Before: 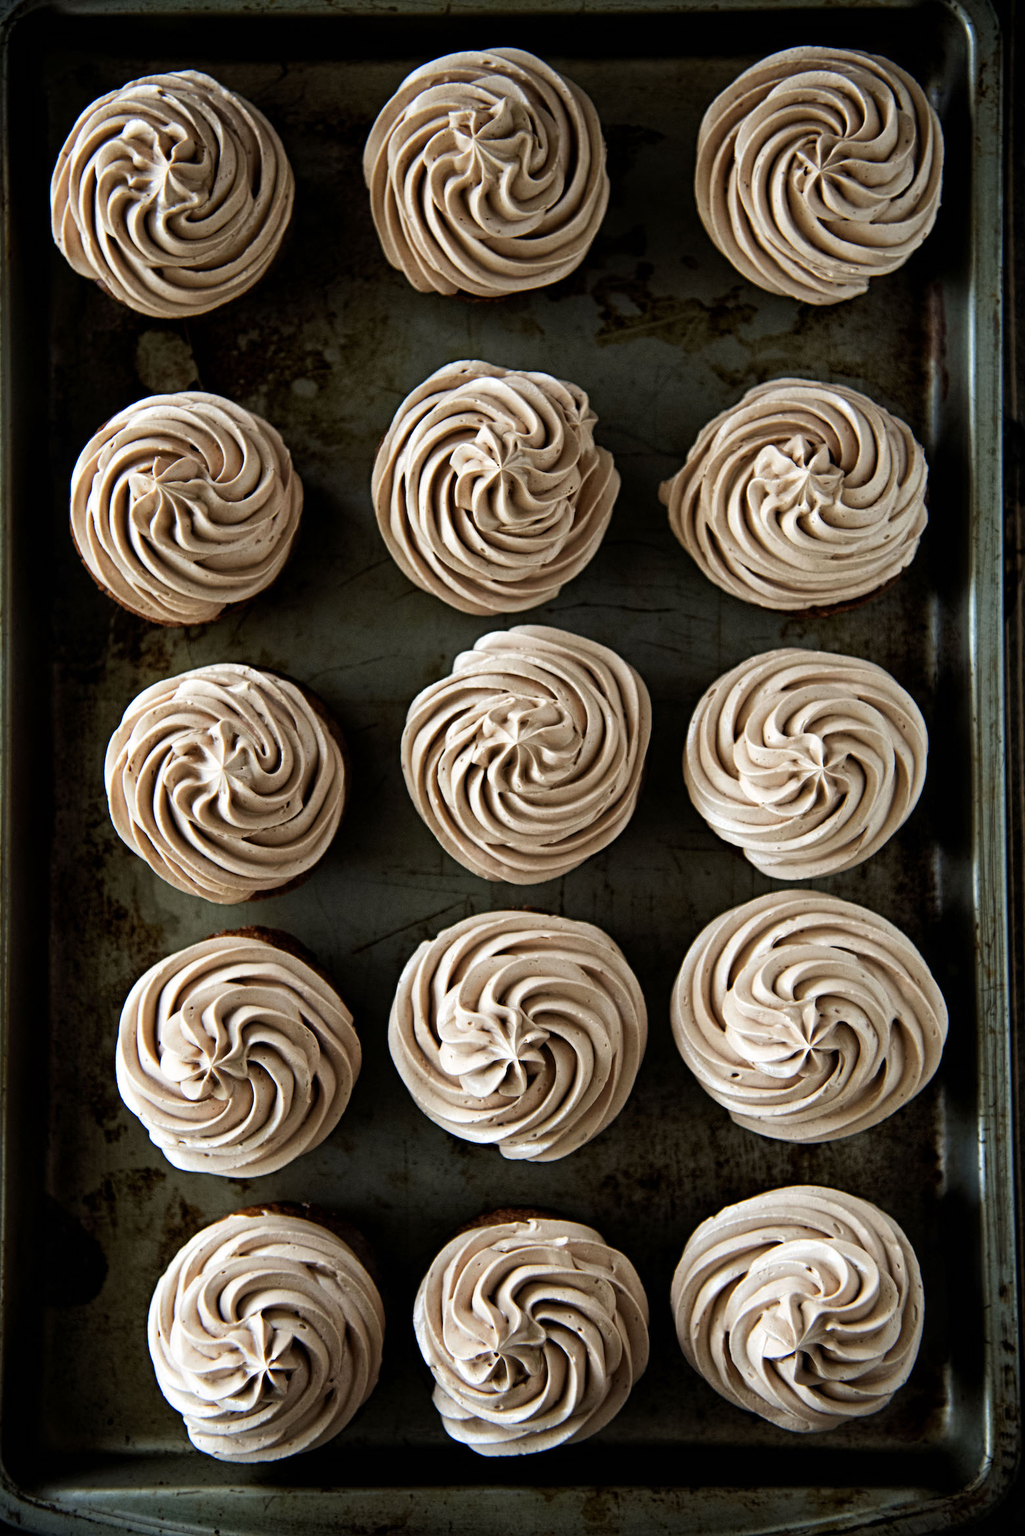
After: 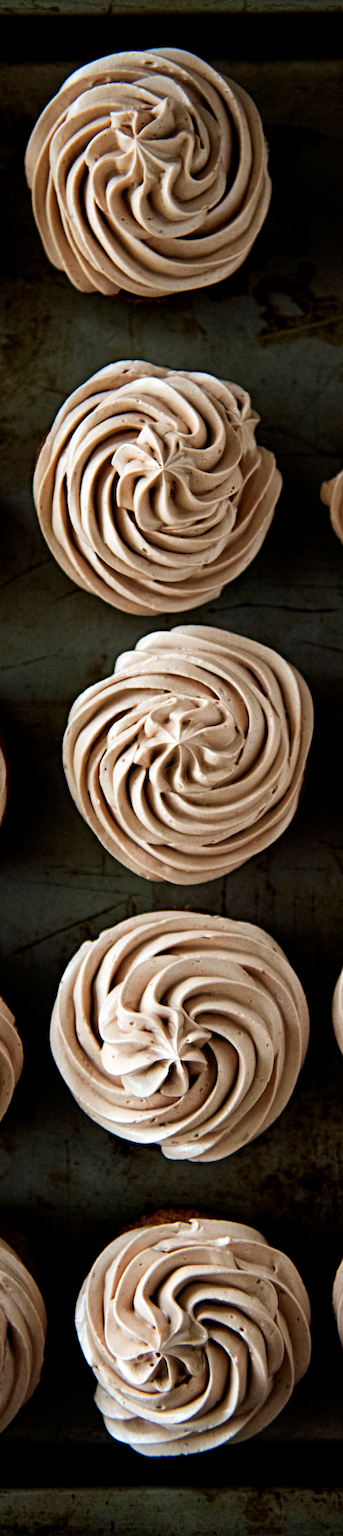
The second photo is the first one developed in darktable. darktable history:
crop: left 33.016%, right 33.398%
